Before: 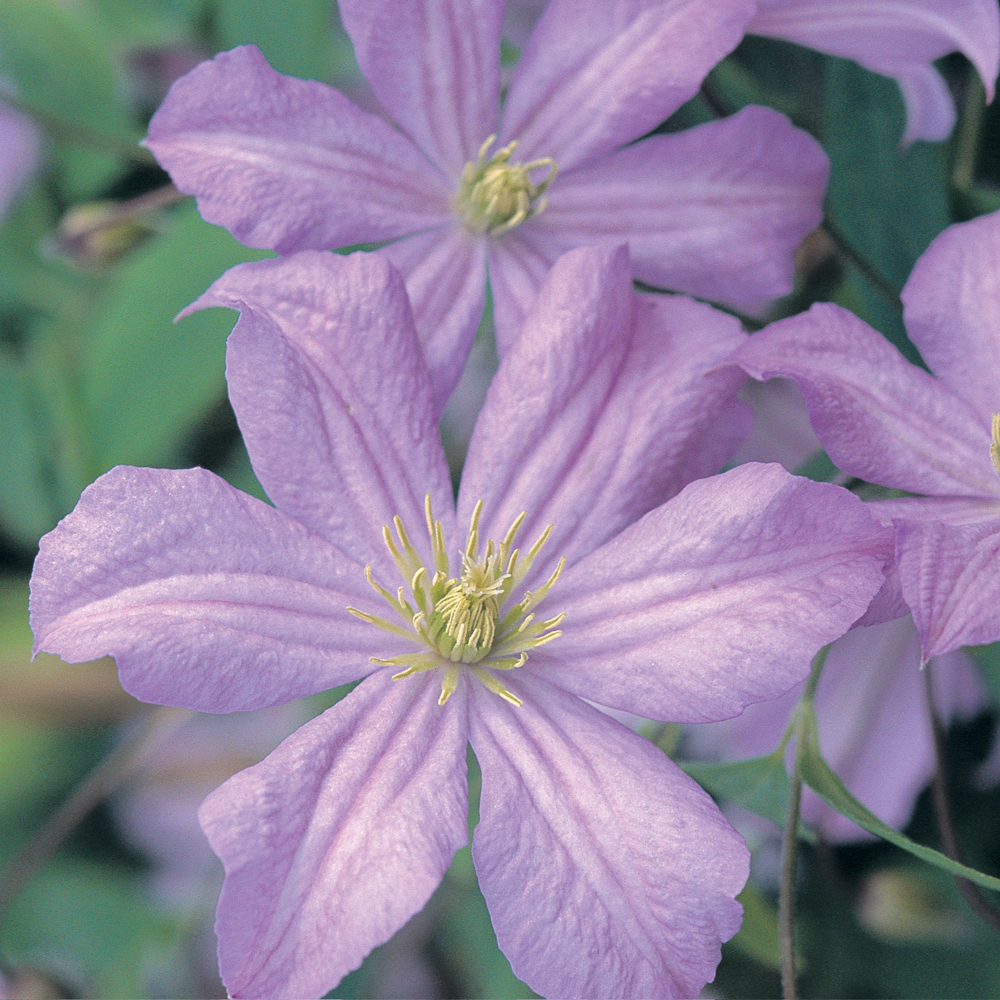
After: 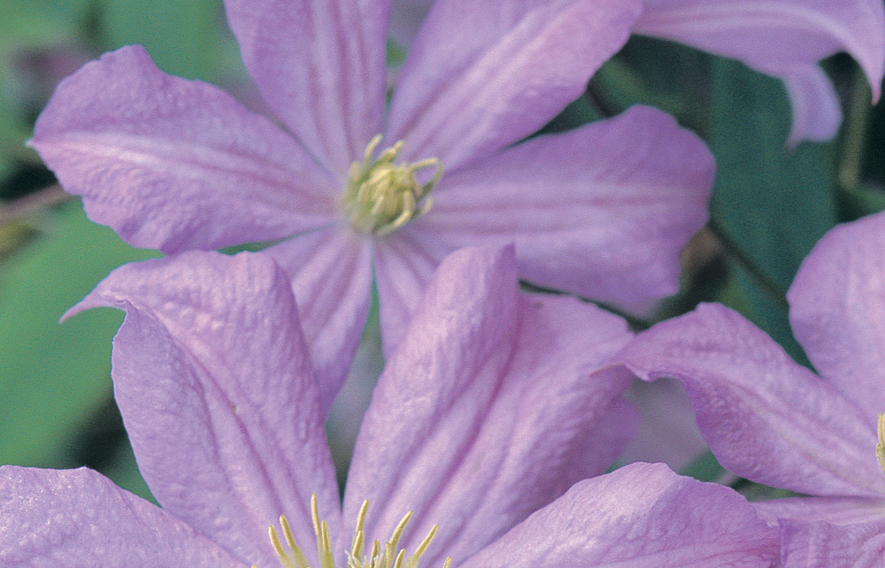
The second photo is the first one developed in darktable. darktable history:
tone equalizer: edges refinement/feathering 500, mask exposure compensation -1.57 EV, preserve details no
crop and rotate: left 11.413%, bottom 43.135%
